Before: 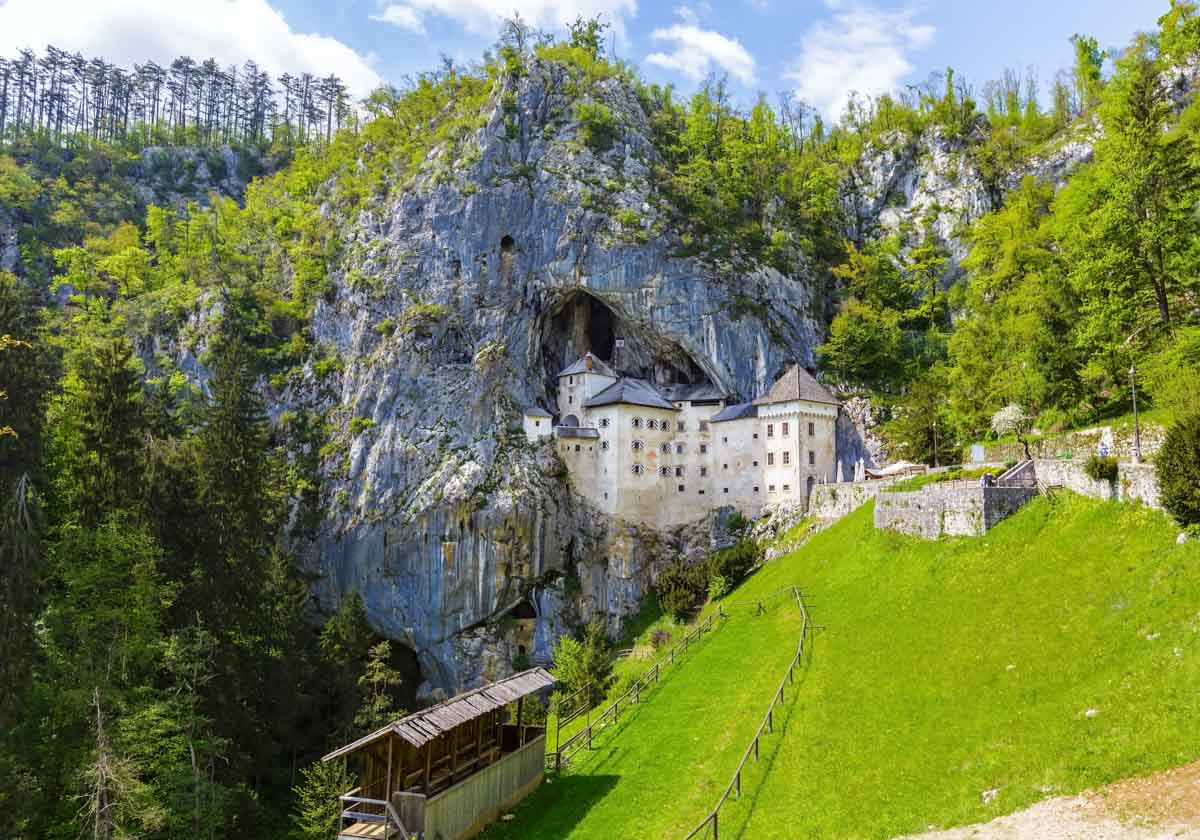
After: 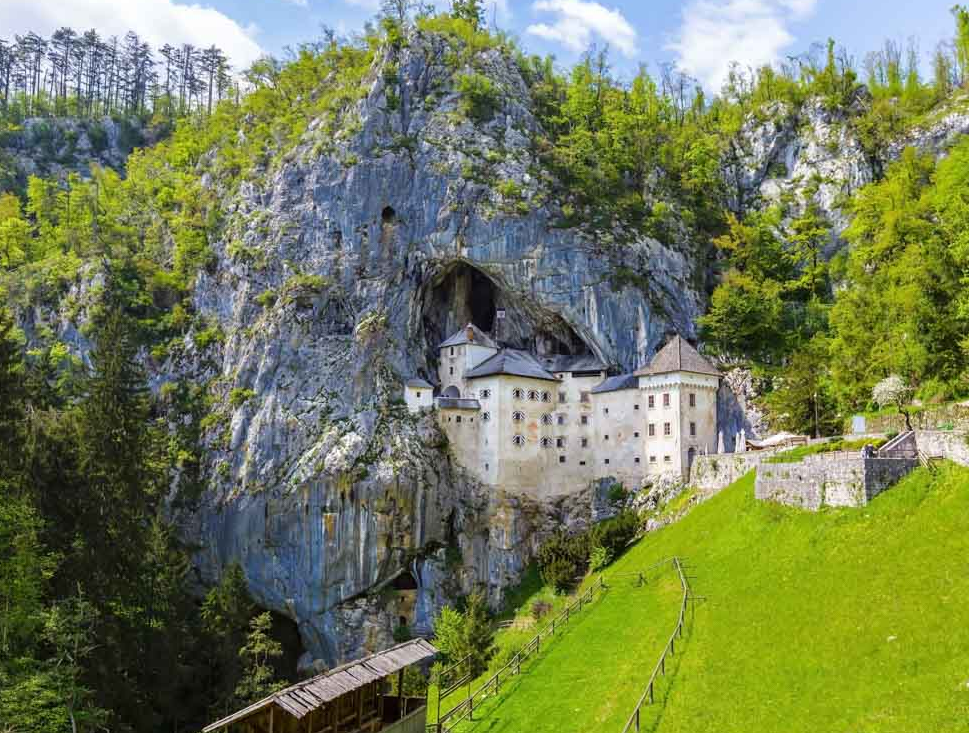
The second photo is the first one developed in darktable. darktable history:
crop: left 9.967%, top 3.524%, right 9.237%, bottom 9.128%
